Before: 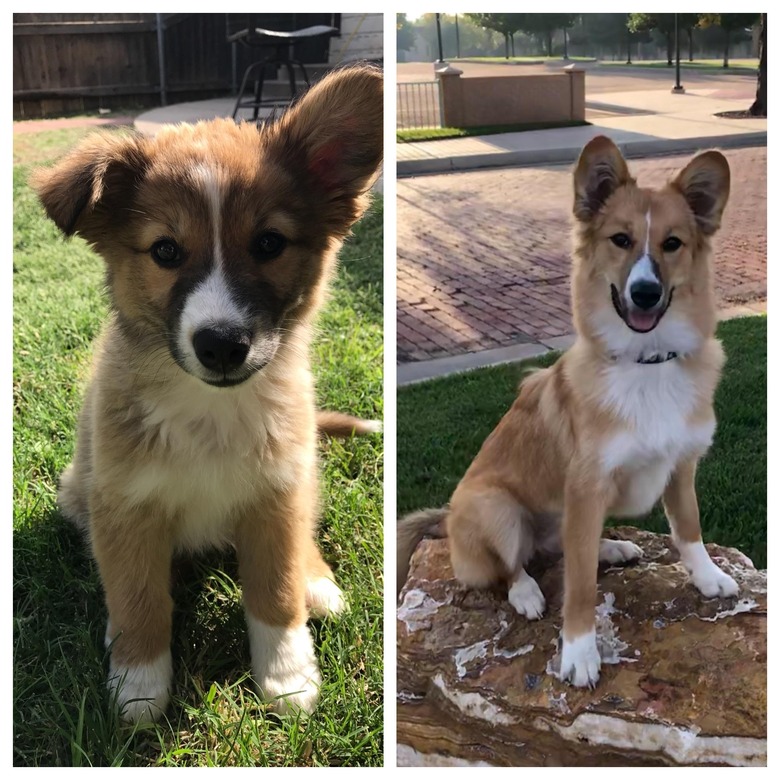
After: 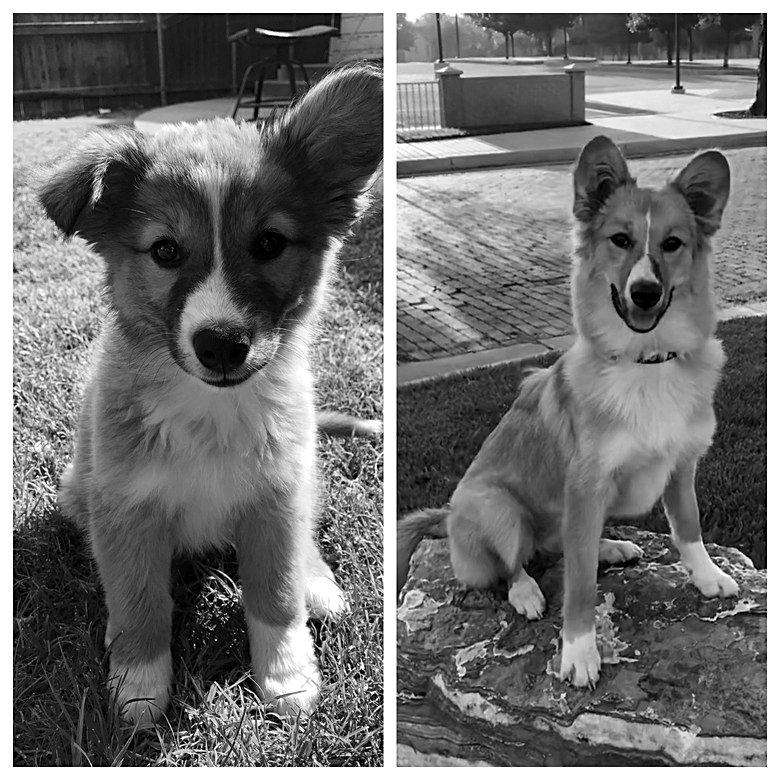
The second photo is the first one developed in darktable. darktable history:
shadows and highlights: shadows 62.66, white point adjustment 0.37, highlights -34.44, compress 83.82%
exposure: black level correction 0.001, exposure 0.014 EV, compensate highlight preservation false
local contrast: highlights 100%, shadows 100%, detail 120%, midtone range 0.2
sharpen: on, module defaults
color zones: curves: ch1 [(0, -0.014) (0.143, -0.013) (0.286, -0.013) (0.429, -0.016) (0.571, -0.019) (0.714, -0.015) (0.857, 0.002) (1, -0.014)]
white balance: red 0.978, blue 0.999
contrast brightness saturation: saturation -0.1
